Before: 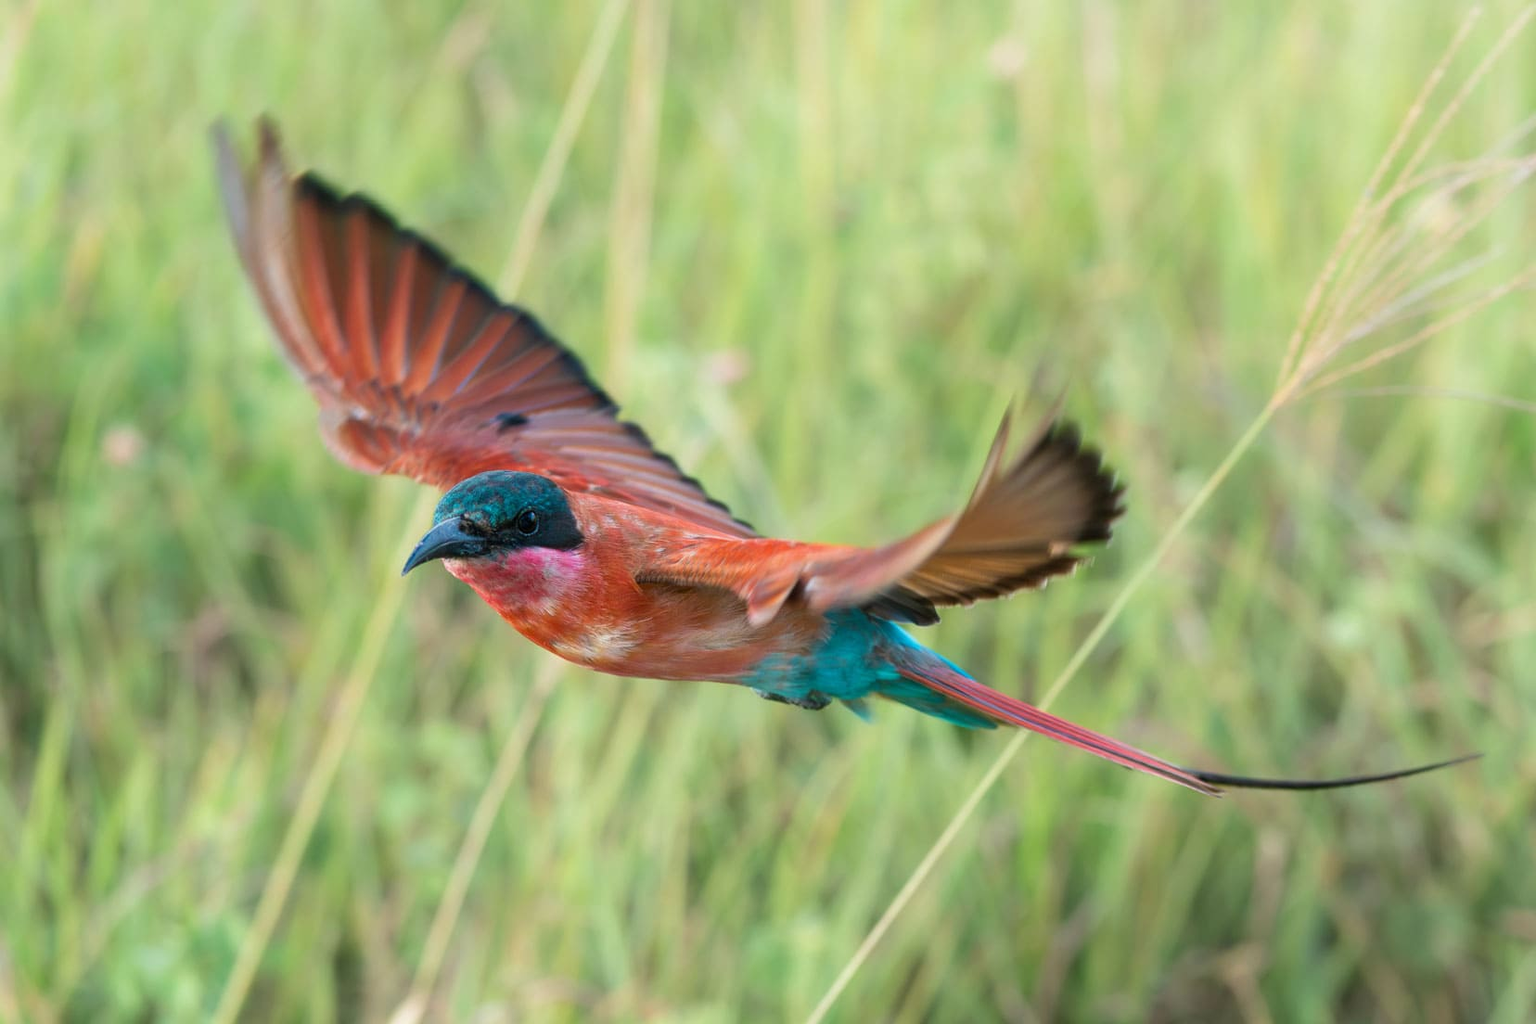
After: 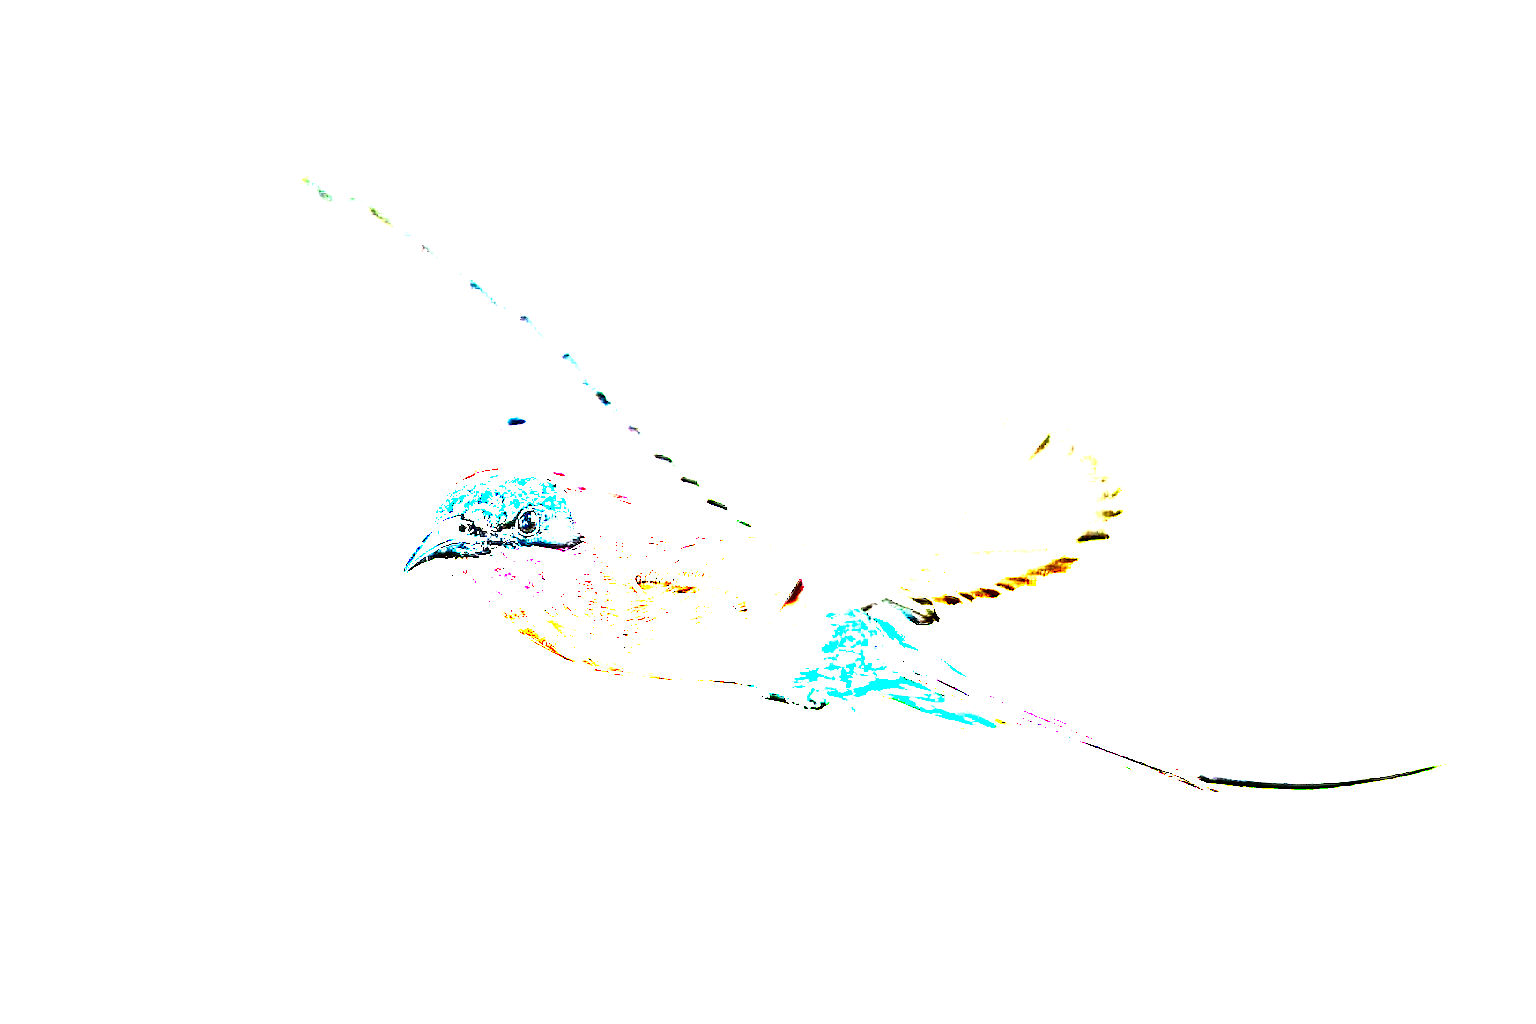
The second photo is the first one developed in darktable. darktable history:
local contrast: mode bilateral grid, contrast 25, coarseness 47, detail 152%, midtone range 0.2
exposure: exposure 7.98 EV, compensate highlight preservation false
sharpen: radius 6.279, amount 1.795, threshold 0.007
